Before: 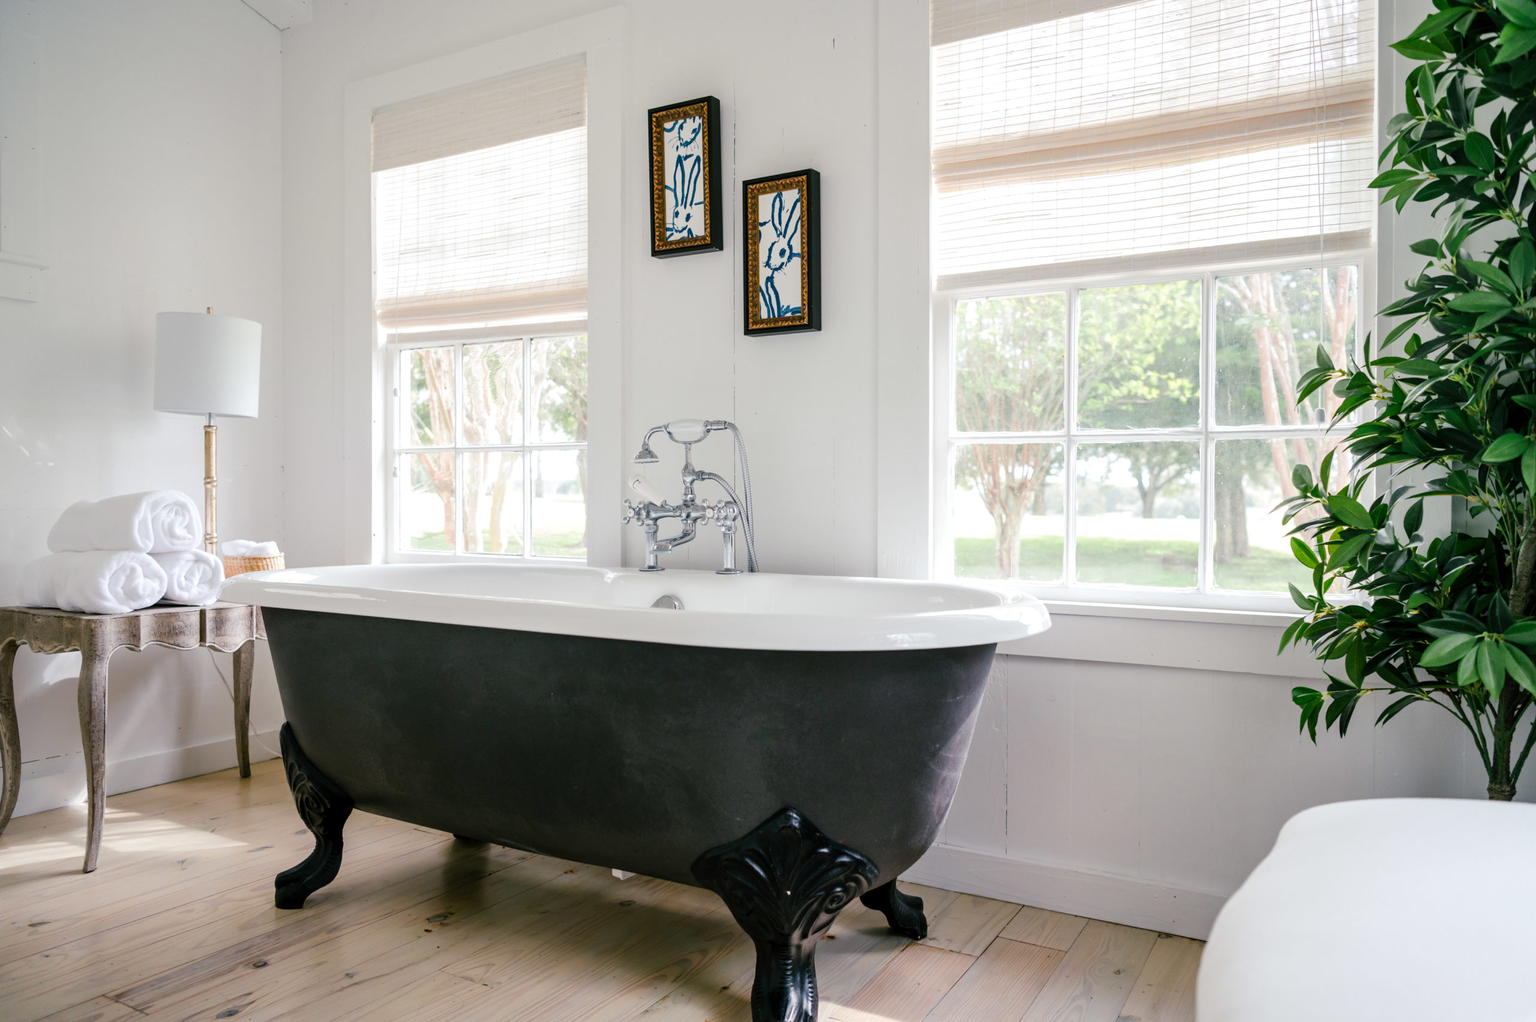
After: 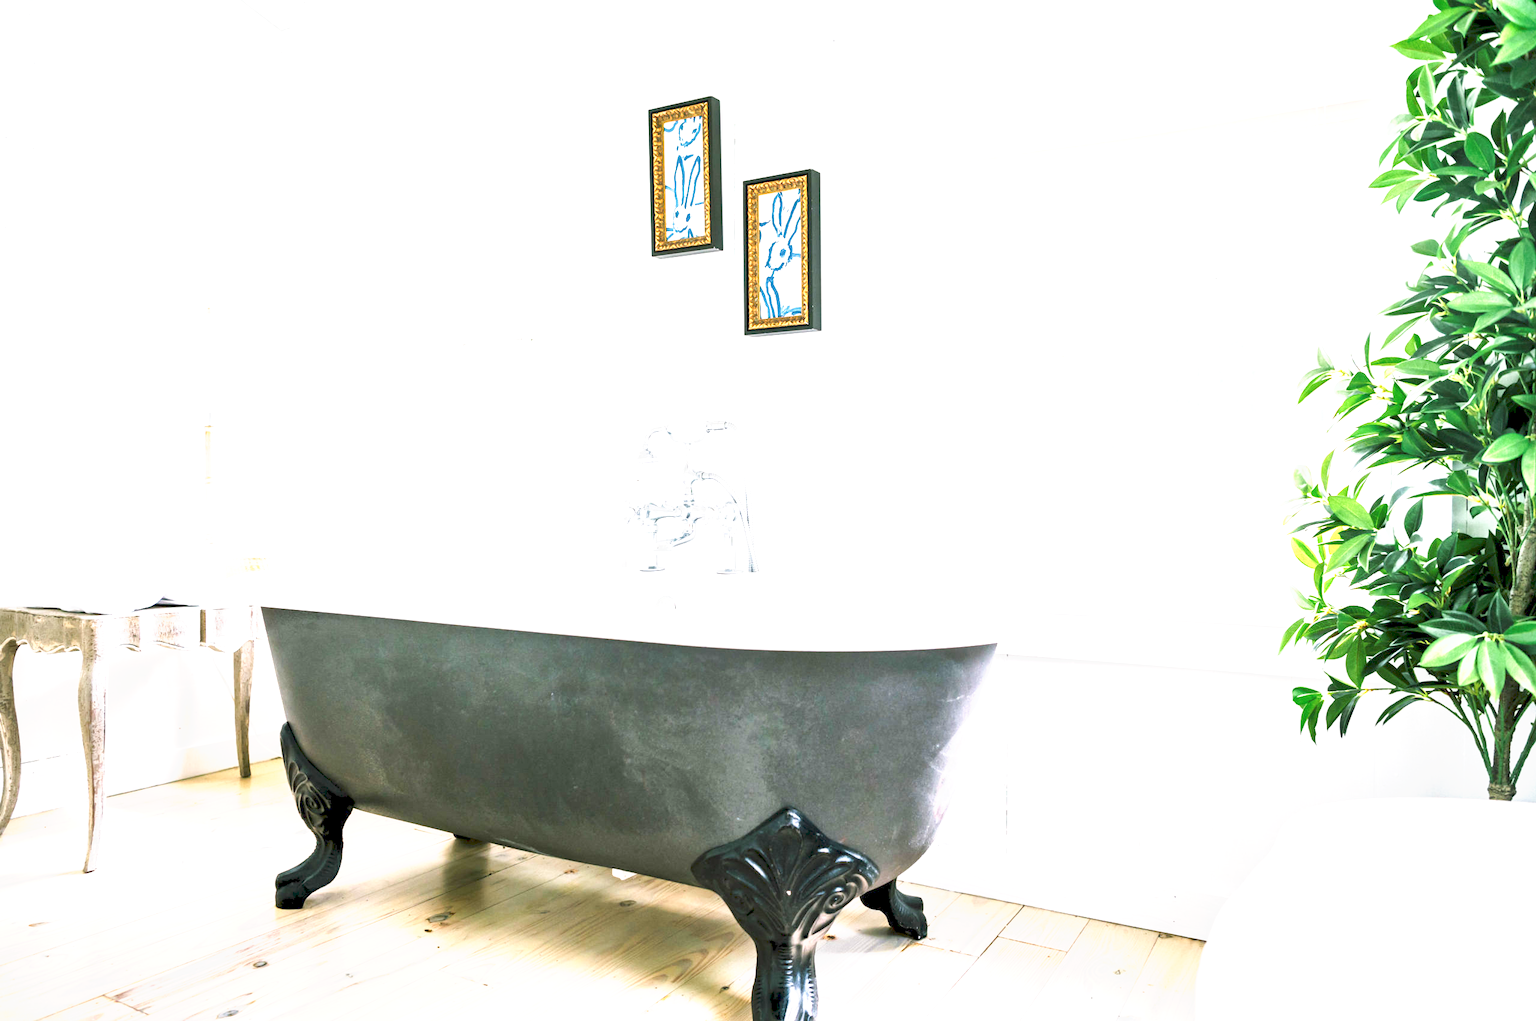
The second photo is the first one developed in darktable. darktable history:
exposure: black level correction 0.001, exposure 1.722 EV, compensate exposure bias true, compensate highlight preservation false
tone curve: curves: ch0 [(0, 0) (0.003, 0.115) (0.011, 0.133) (0.025, 0.157) (0.044, 0.182) (0.069, 0.209) (0.1, 0.239) (0.136, 0.279) (0.177, 0.326) (0.224, 0.379) (0.277, 0.436) (0.335, 0.507) (0.399, 0.587) (0.468, 0.671) (0.543, 0.75) (0.623, 0.837) (0.709, 0.916) (0.801, 0.978) (0.898, 0.985) (1, 1)], preserve colors none
tone equalizer: on, module defaults
local contrast: mode bilateral grid, contrast 20, coarseness 50, detail 120%, midtone range 0.2
